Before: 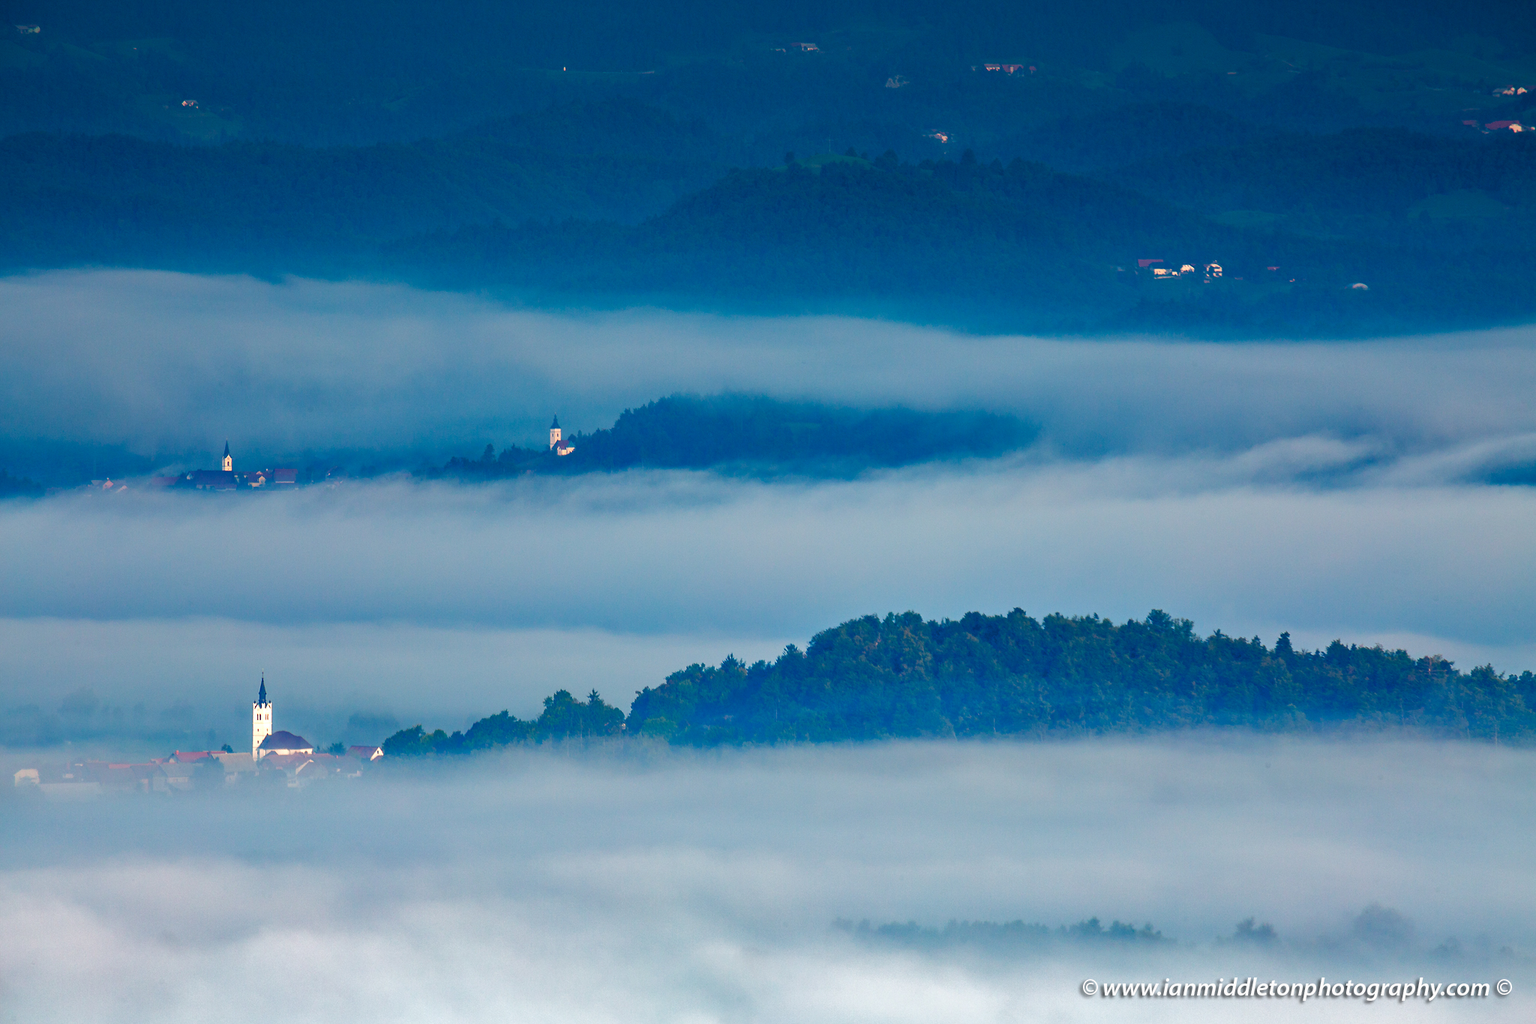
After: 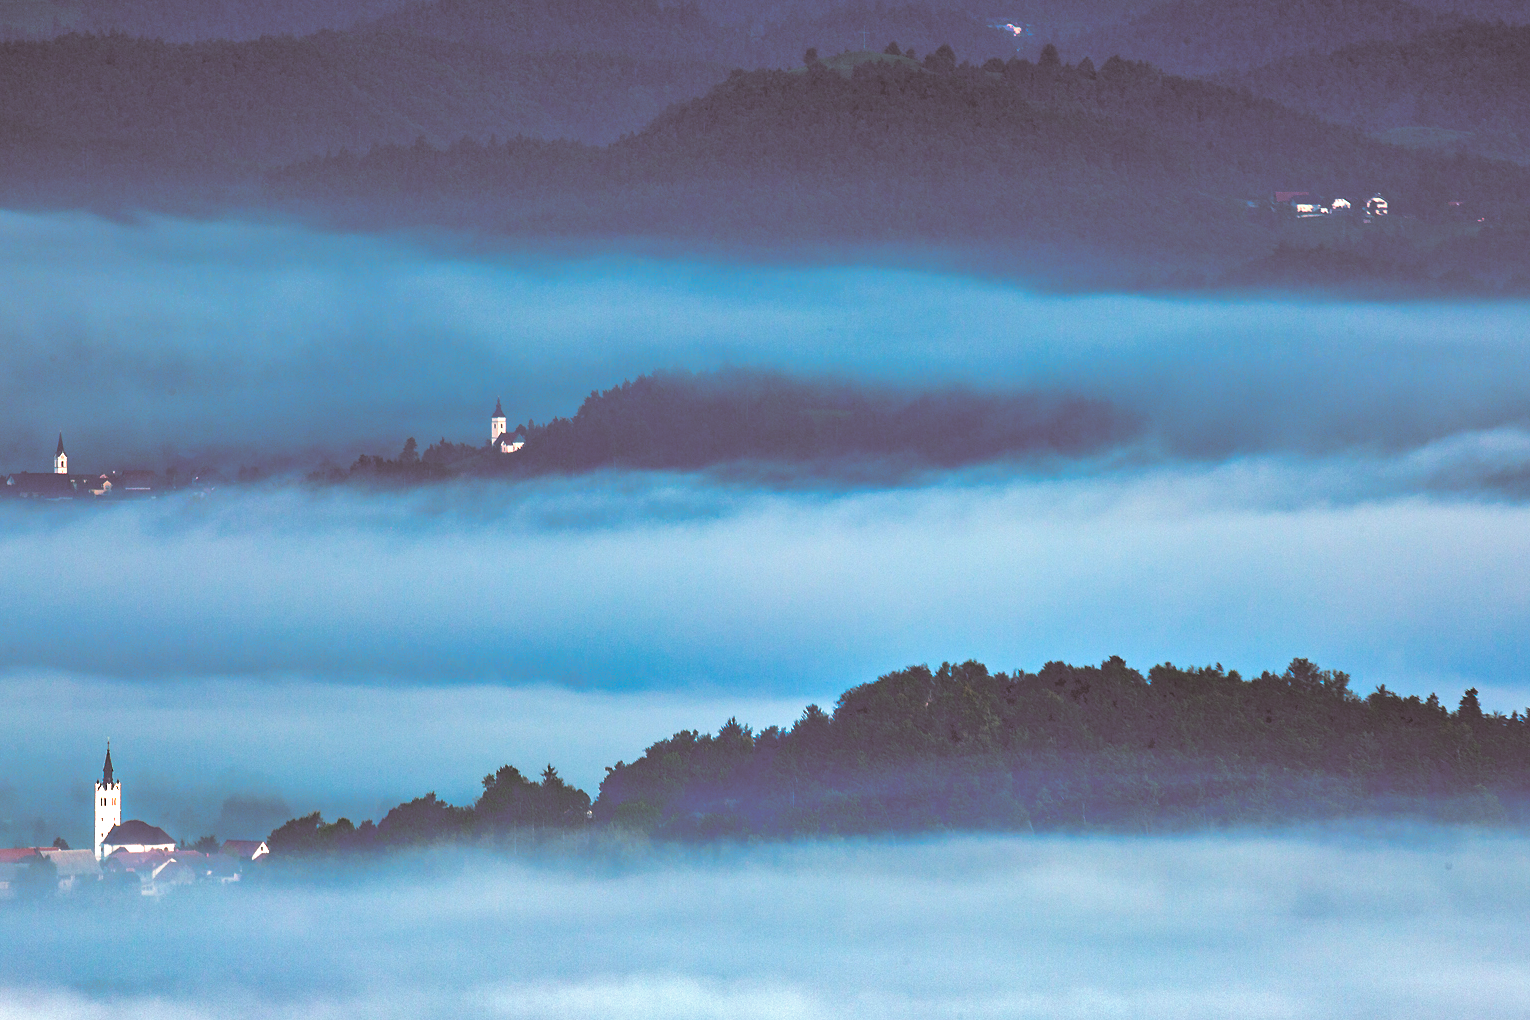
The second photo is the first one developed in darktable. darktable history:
filmic rgb: black relative exposure -8.2 EV, white relative exposure 2.2 EV, threshold 3 EV, hardness 7.11, latitude 85.74%, contrast 1.696, highlights saturation mix -4%, shadows ↔ highlights balance -2.69%, preserve chrominance no, color science v5 (2021), contrast in shadows safe, contrast in highlights safe, enable highlight reconstruction true
crop and rotate: left 11.831%, top 11.346%, right 13.429%, bottom 13.899%
shadows and highlights: white point adjustment 1, soften with gaussian
split-toning: shadows › hue 37.98°, highlights › hue 185.58°, balance -55.261
